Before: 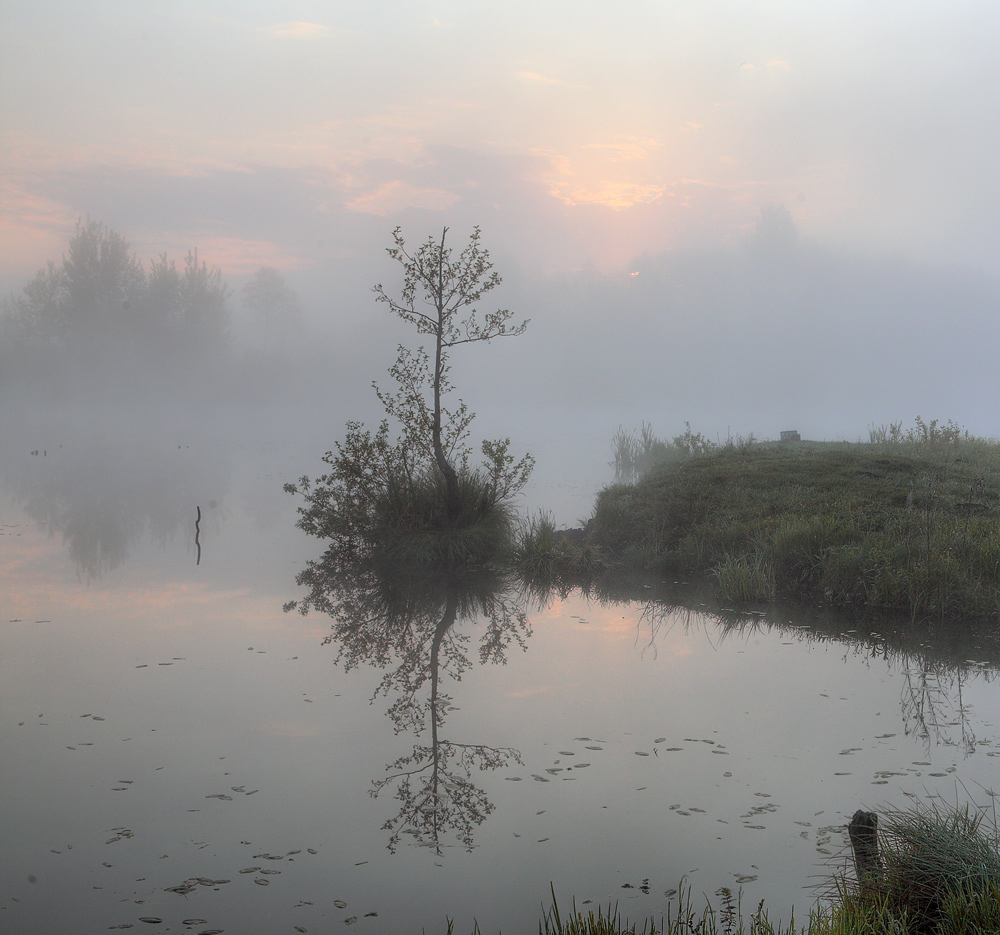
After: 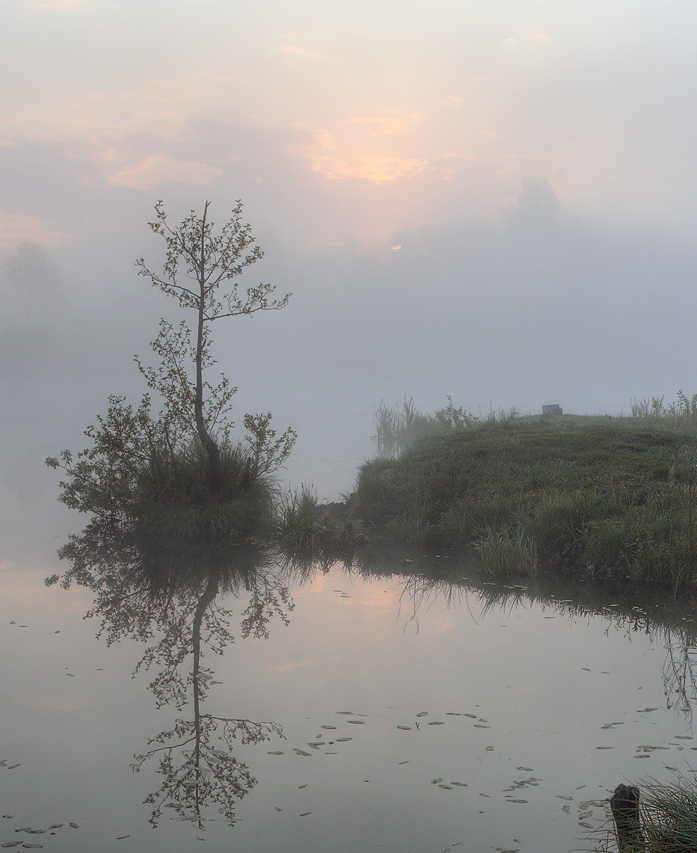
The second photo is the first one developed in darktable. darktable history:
crop and rotate: left 23.86%, top 2.785%, right 6.386%, bottom 5.972%
